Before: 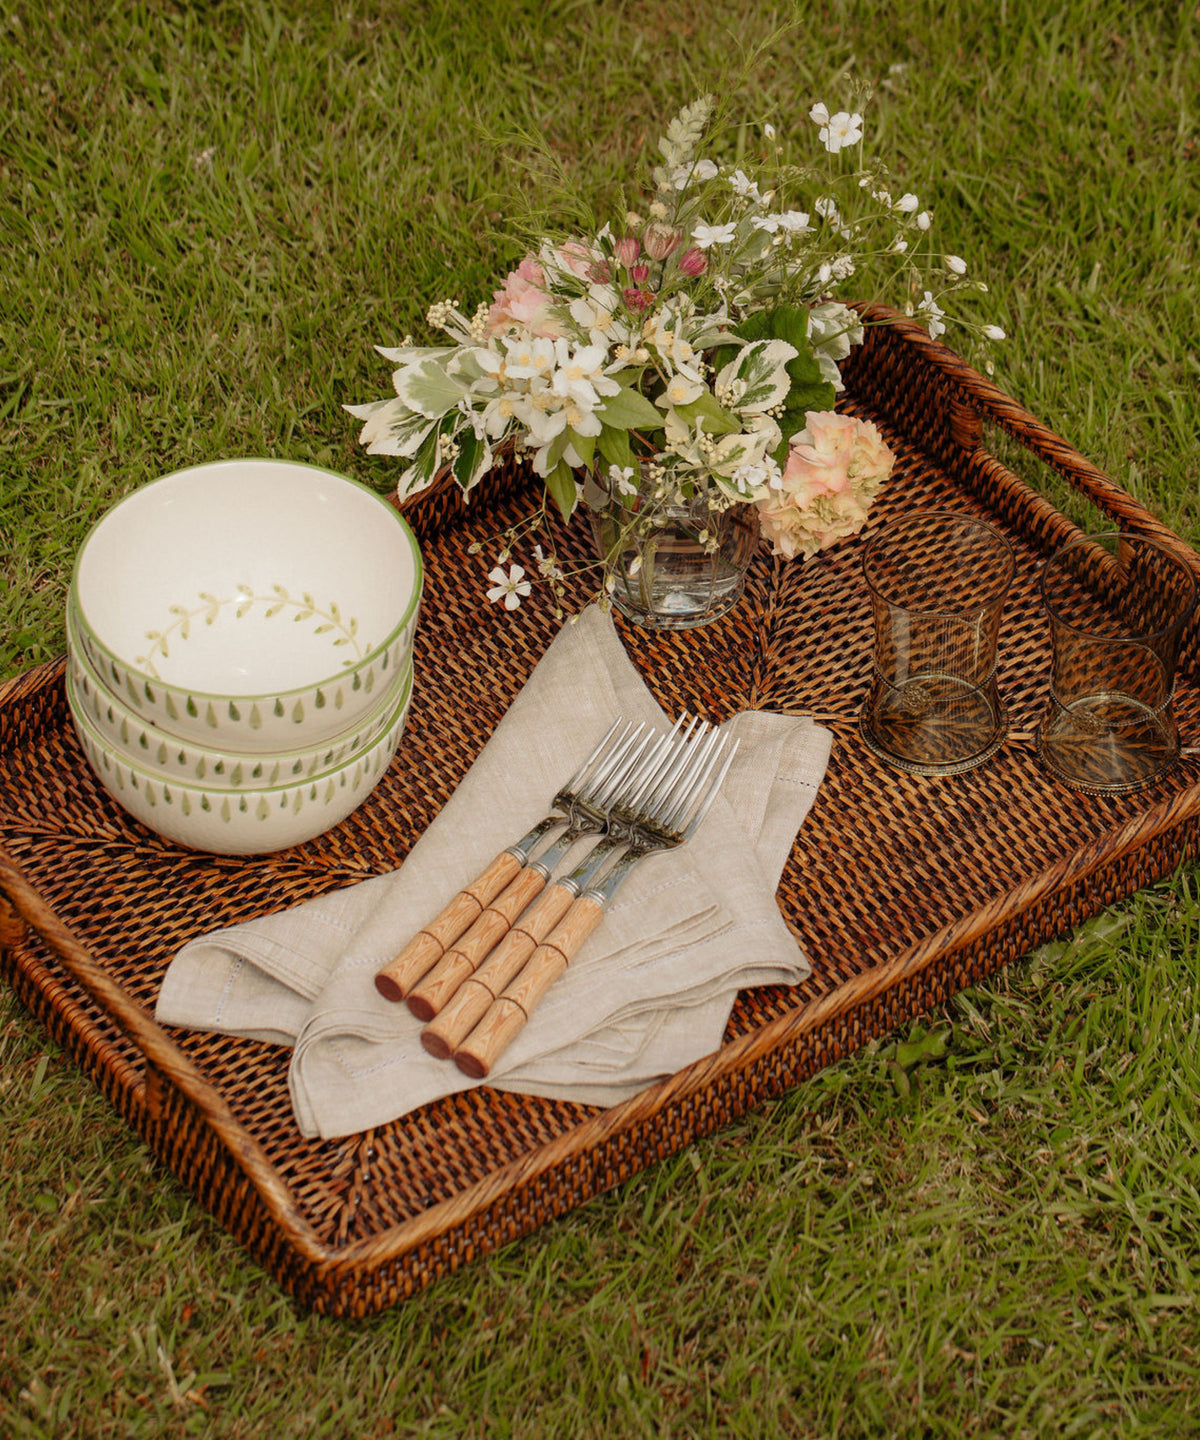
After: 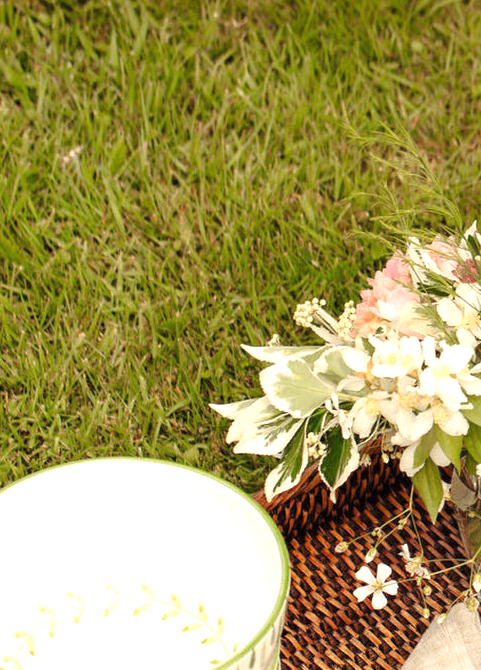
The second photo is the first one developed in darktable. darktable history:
crop and rotate: left 11.108%, top 0.094%, right 48.802%, bottom 53.368%
exposure: exposure 1 EV, compensate highlight preservation false
